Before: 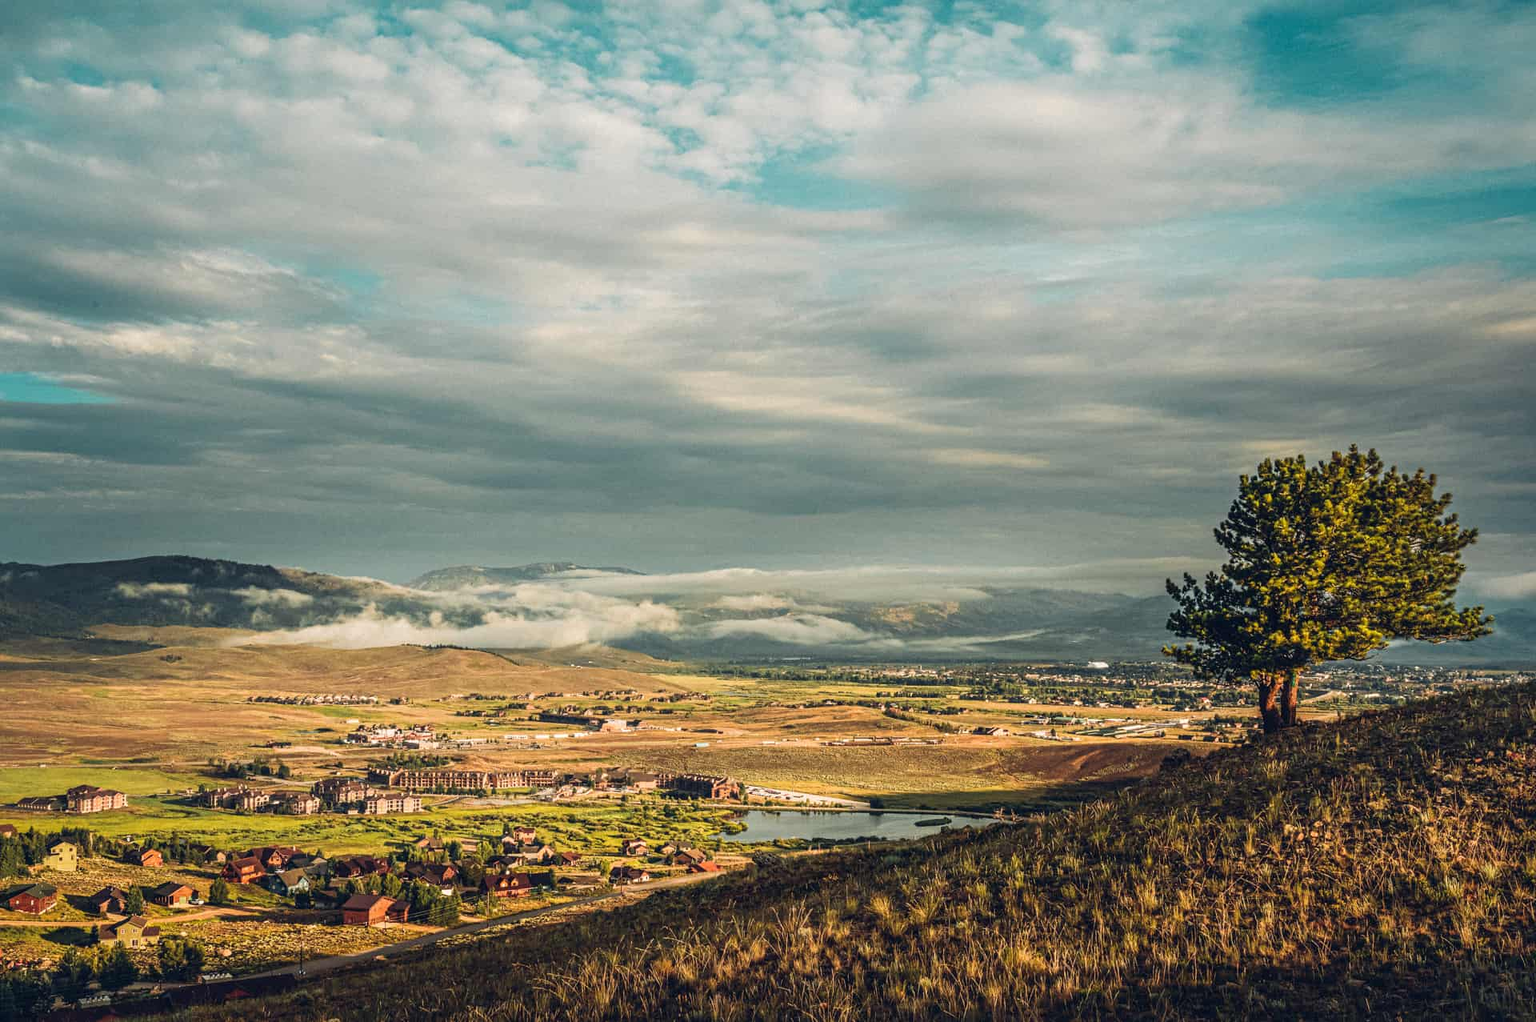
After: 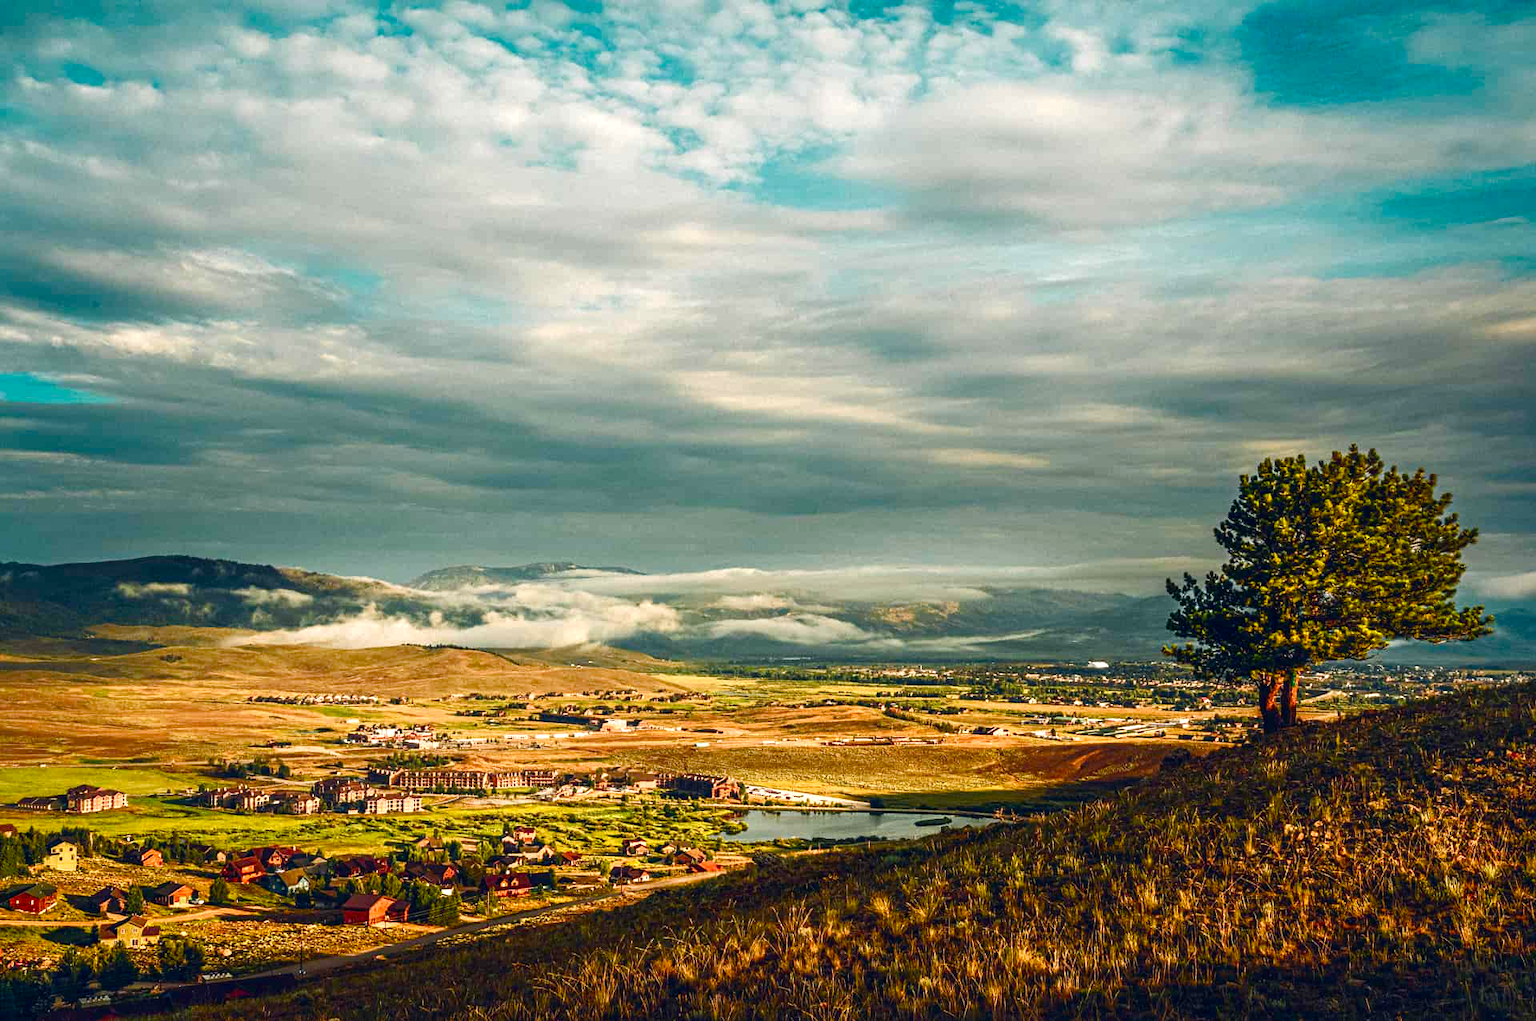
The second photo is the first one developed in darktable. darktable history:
contrast brightness saturation: brightness -0.02, saturation 0.35
color balance rgb: perceptual saturation grading › highlights -29.58%, perceptual saturation grading › mid-tones 29.47%, perceptual saturation grading › shadows 59.73%, perceptual brilliance grading › global brilliance -17.79%, perceptual brilliance grading › highlights 28.73%, global vibrance 15.44%
